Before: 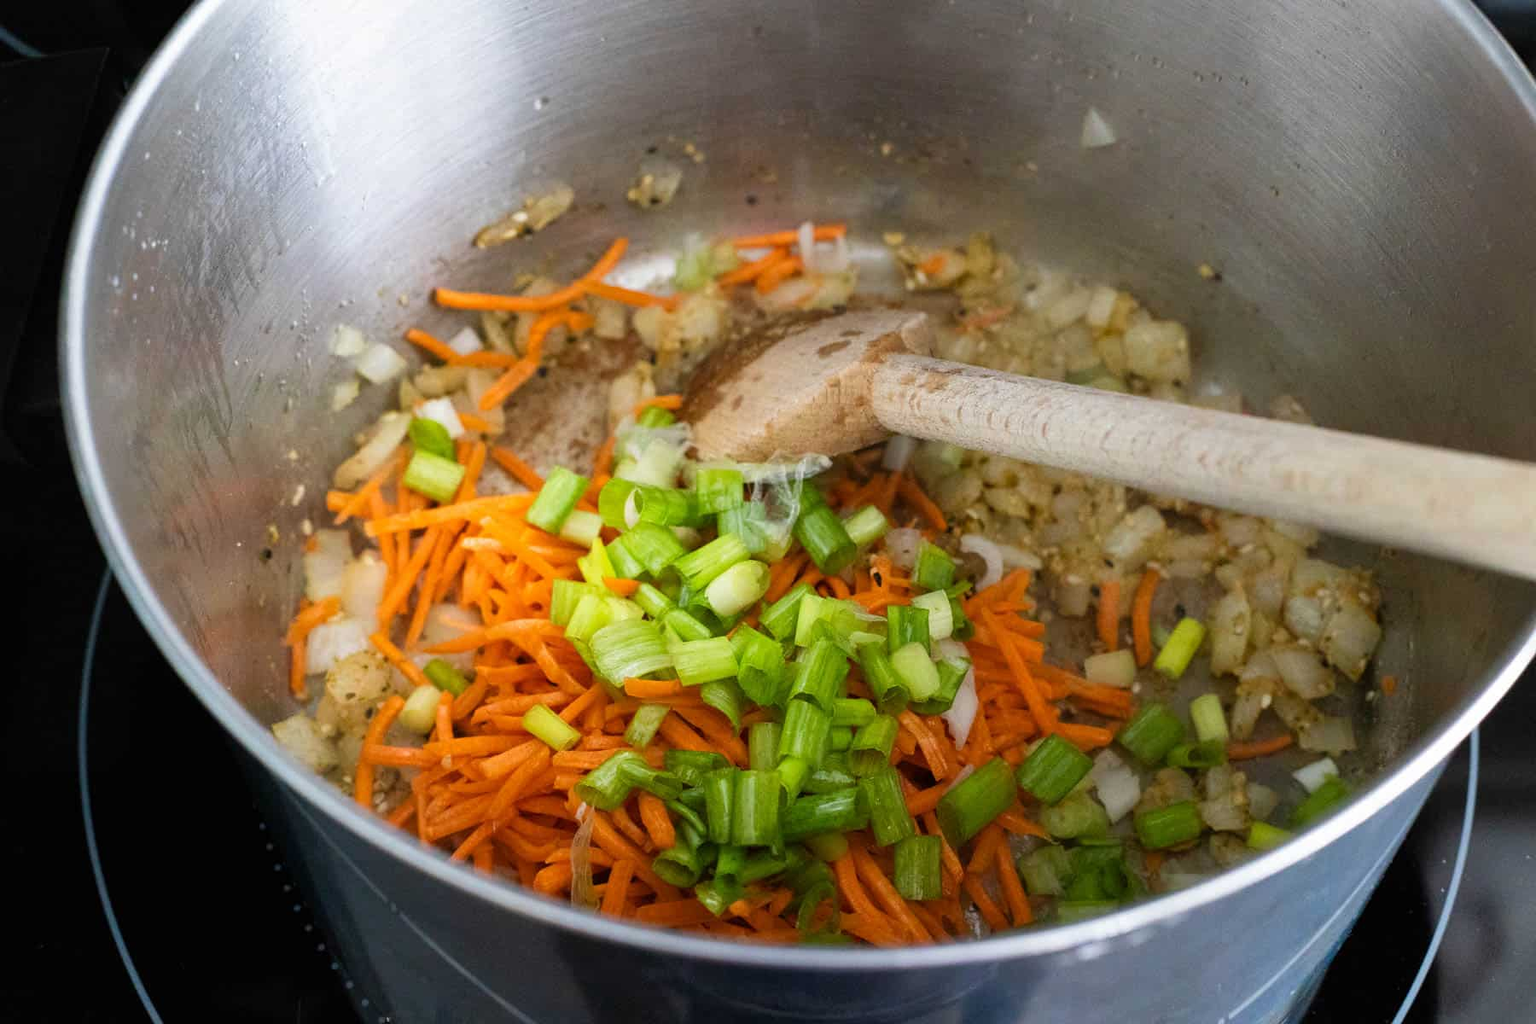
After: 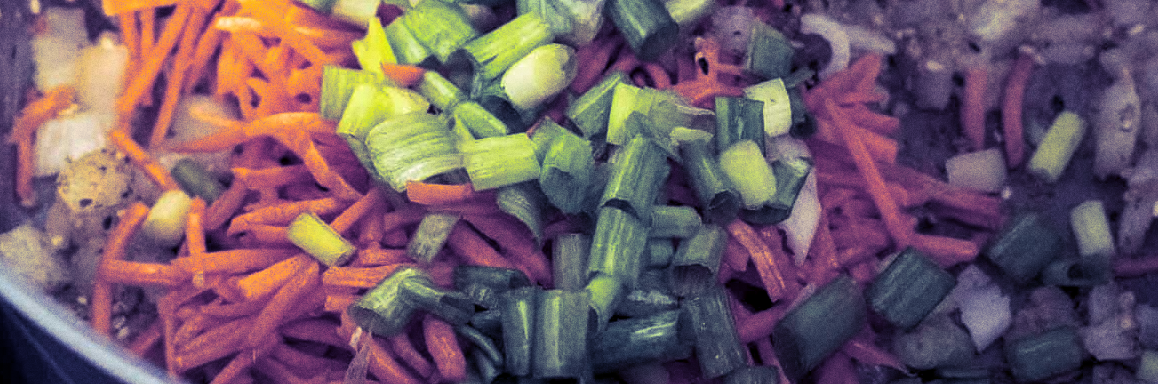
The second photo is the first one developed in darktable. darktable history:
crop: left 18.091%, top 51.13%, right 17.525%, bottom 16.85%
split-toning: shadows › hue 242.67°, shadows › saturation 0.733, highlights › hue 45.33°, highlights › saturation 0.667, balance -53.304, compress 21.15%
grain: on, module defaults
local contrast: detail 130%
